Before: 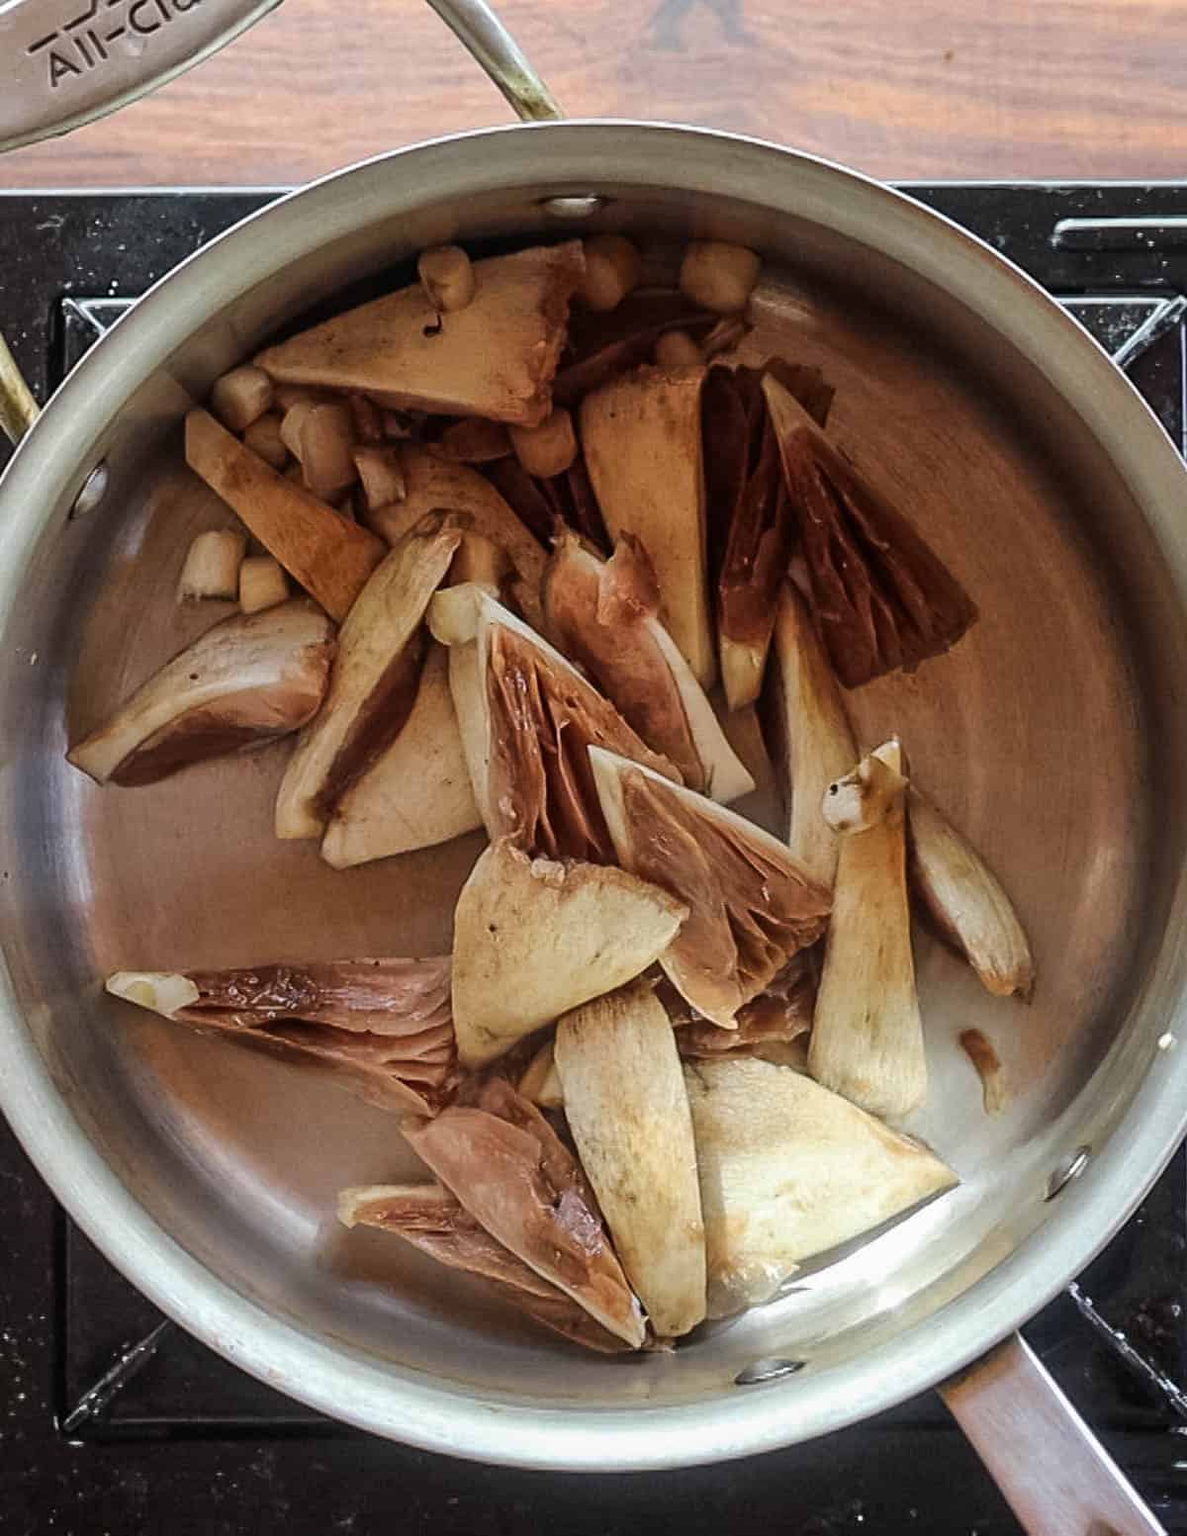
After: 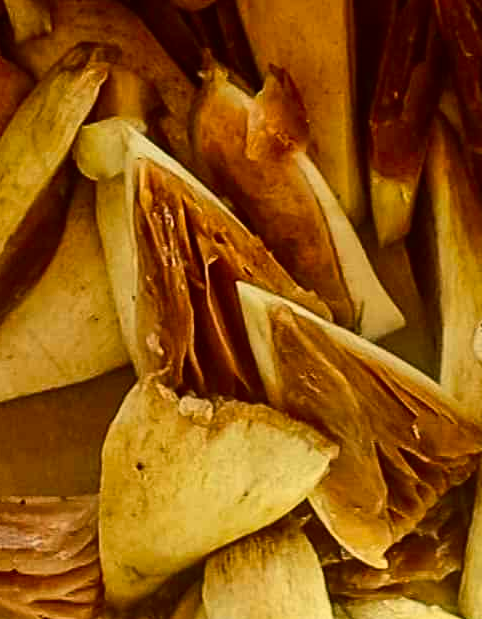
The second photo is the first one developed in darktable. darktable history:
crop: left 29.9%, top 30.407%, right 29.863%, bottom 29.73%
contrast brightness saturation: contrast 0.16, saturation 0.321
color correction: highlights a* 0.138, highlights b* 28.88, shadows a* -0.206, shadows b* 21.24
